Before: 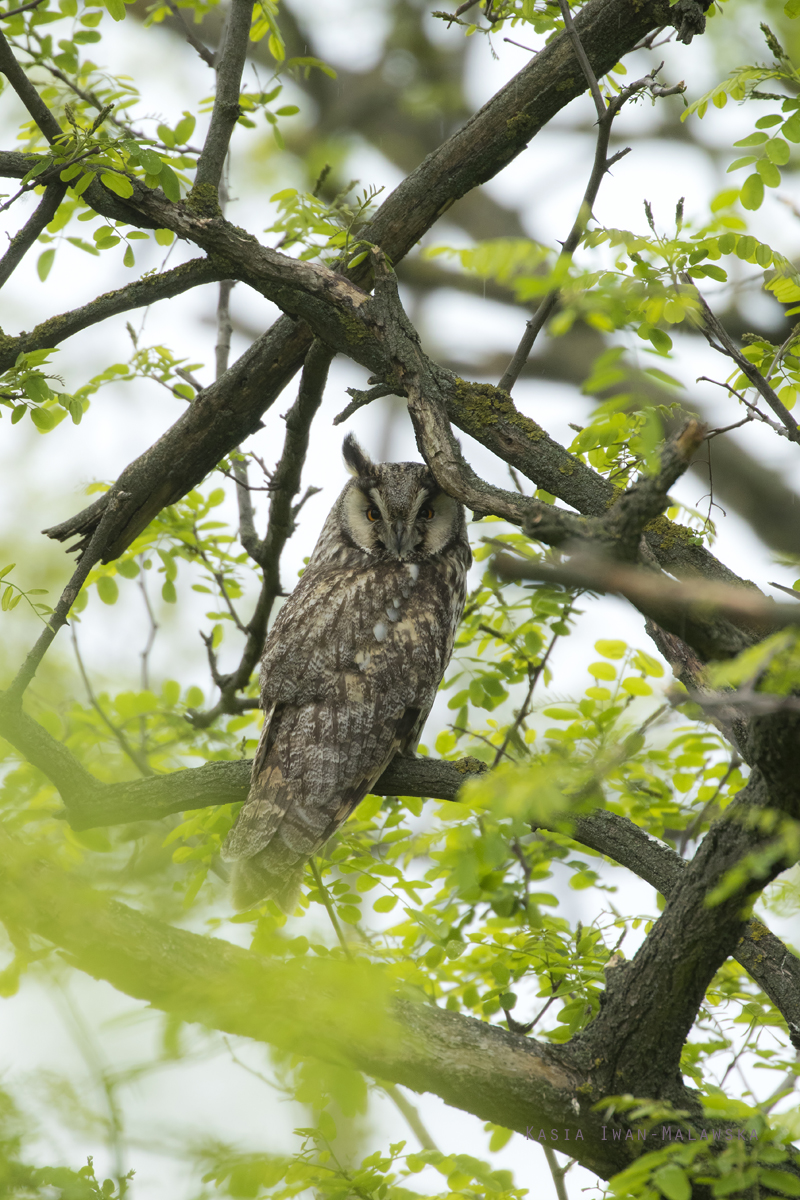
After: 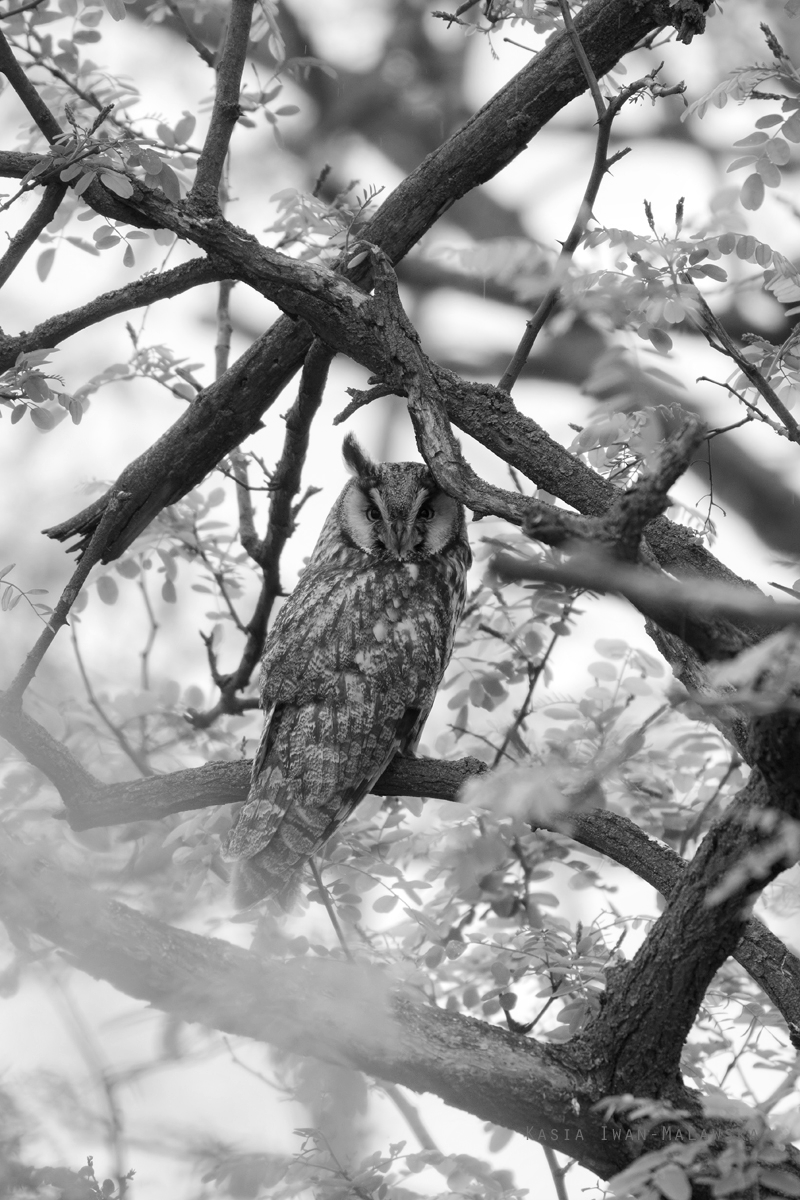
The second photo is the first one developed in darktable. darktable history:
local contrast: mode bilateral grid, contrast 20, coarseness 50, detail 130%, midtone range 0.2
monochrome: a -35.87, b 49.73, size 1.7
